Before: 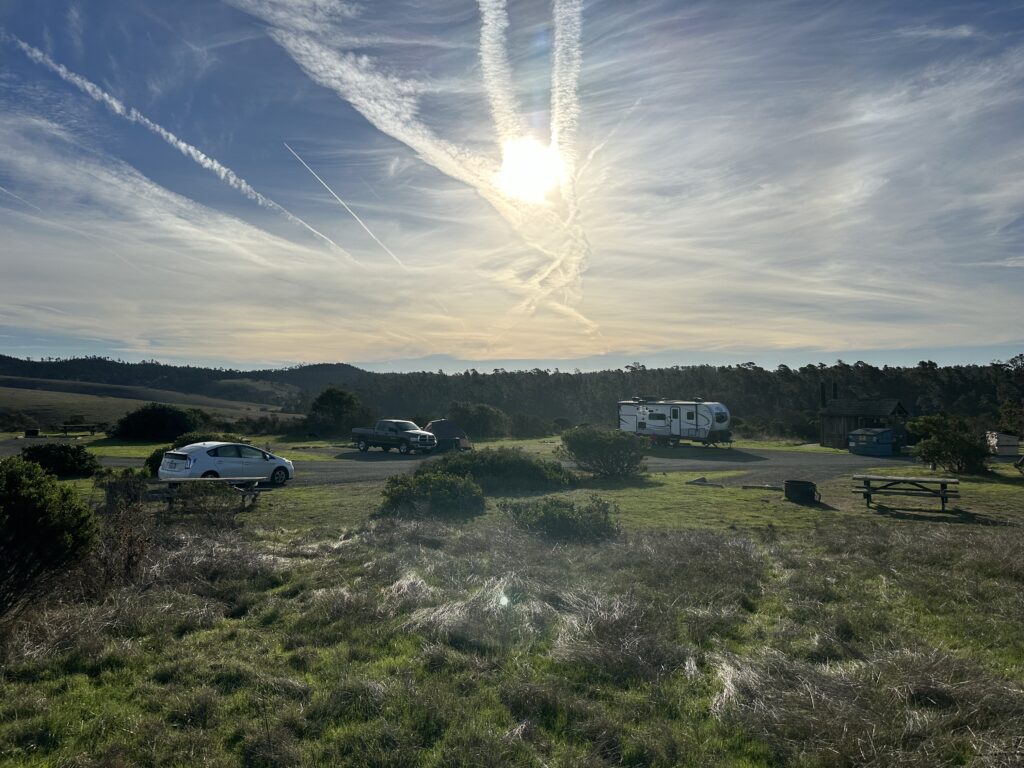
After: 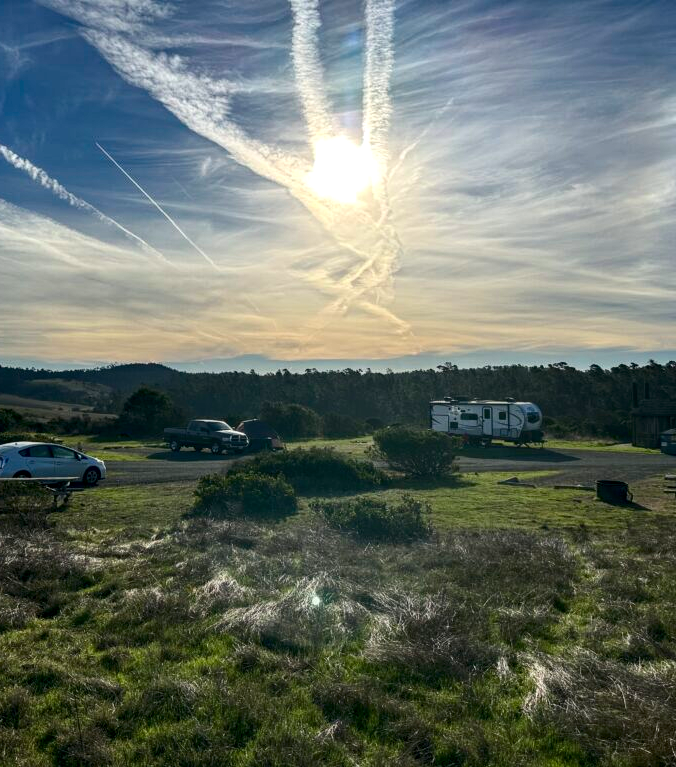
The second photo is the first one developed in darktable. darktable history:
contrast brightness saturation: contrast 0.13, brightness -0.05, saturation 0.16
local contrast: on, module defaults
haze removal: compatibility mode true, adaptive false
crop and rotate: left 18.442%, right 15.508%
